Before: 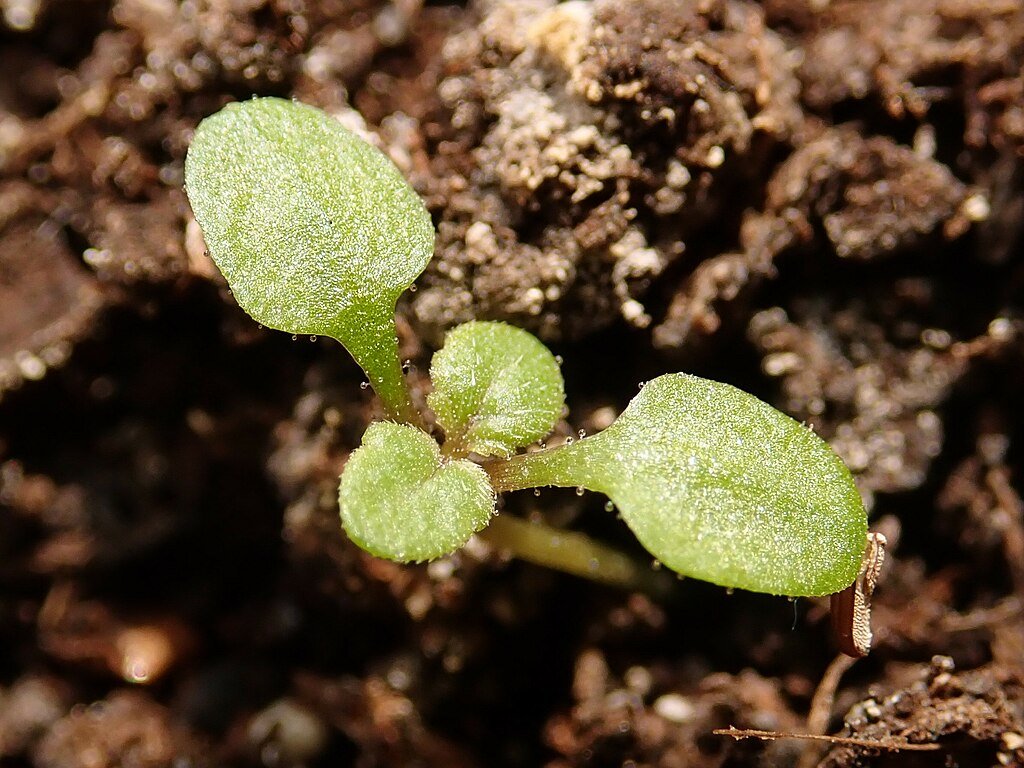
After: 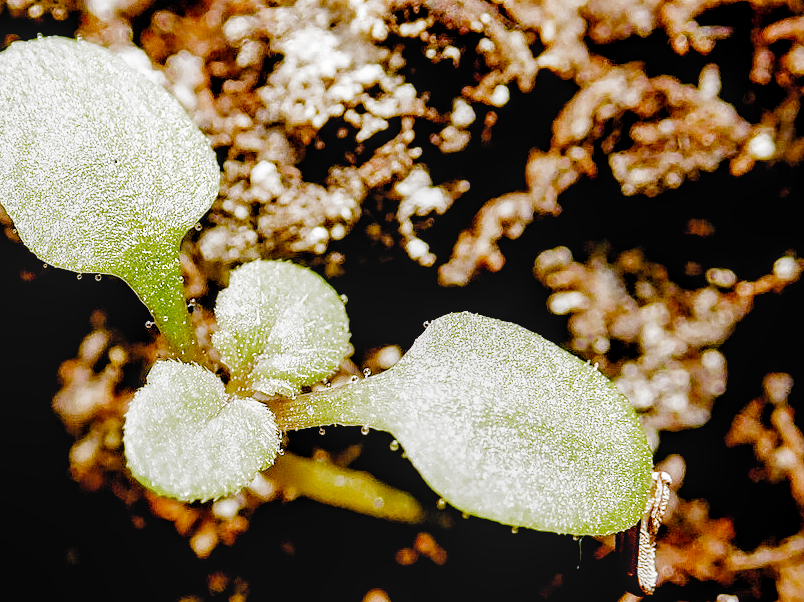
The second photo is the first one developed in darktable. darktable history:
filmic rgb: black relative exposure -3.35 EV, white relative exposure 3.46 EV, threshold 3.04 EV, hardness 2.37, contrast 1.104, add noise in highlights 0.002, preserve chrominance no, color science v3 (2019), use custom middle-gray values true, iterations of high-quality reconstruction 0, contrast in highlights soft, enable highlight reconstruction true
exposure: black level correction 0, exposure 1.2 EV, compensate exposure bias true, compensate highlight preservation false
crop and rotate: left 21.093%, top 7.988%, right 0.331%, bottom 13.561%
color balance rgb: perceptual saturation grading › global saturation 20%, perceptual saturation grading › highlights -24.963%, perceptual saturation grading › shadows 49.848%, global vibrance 20%
local contrast: on, module defaults
